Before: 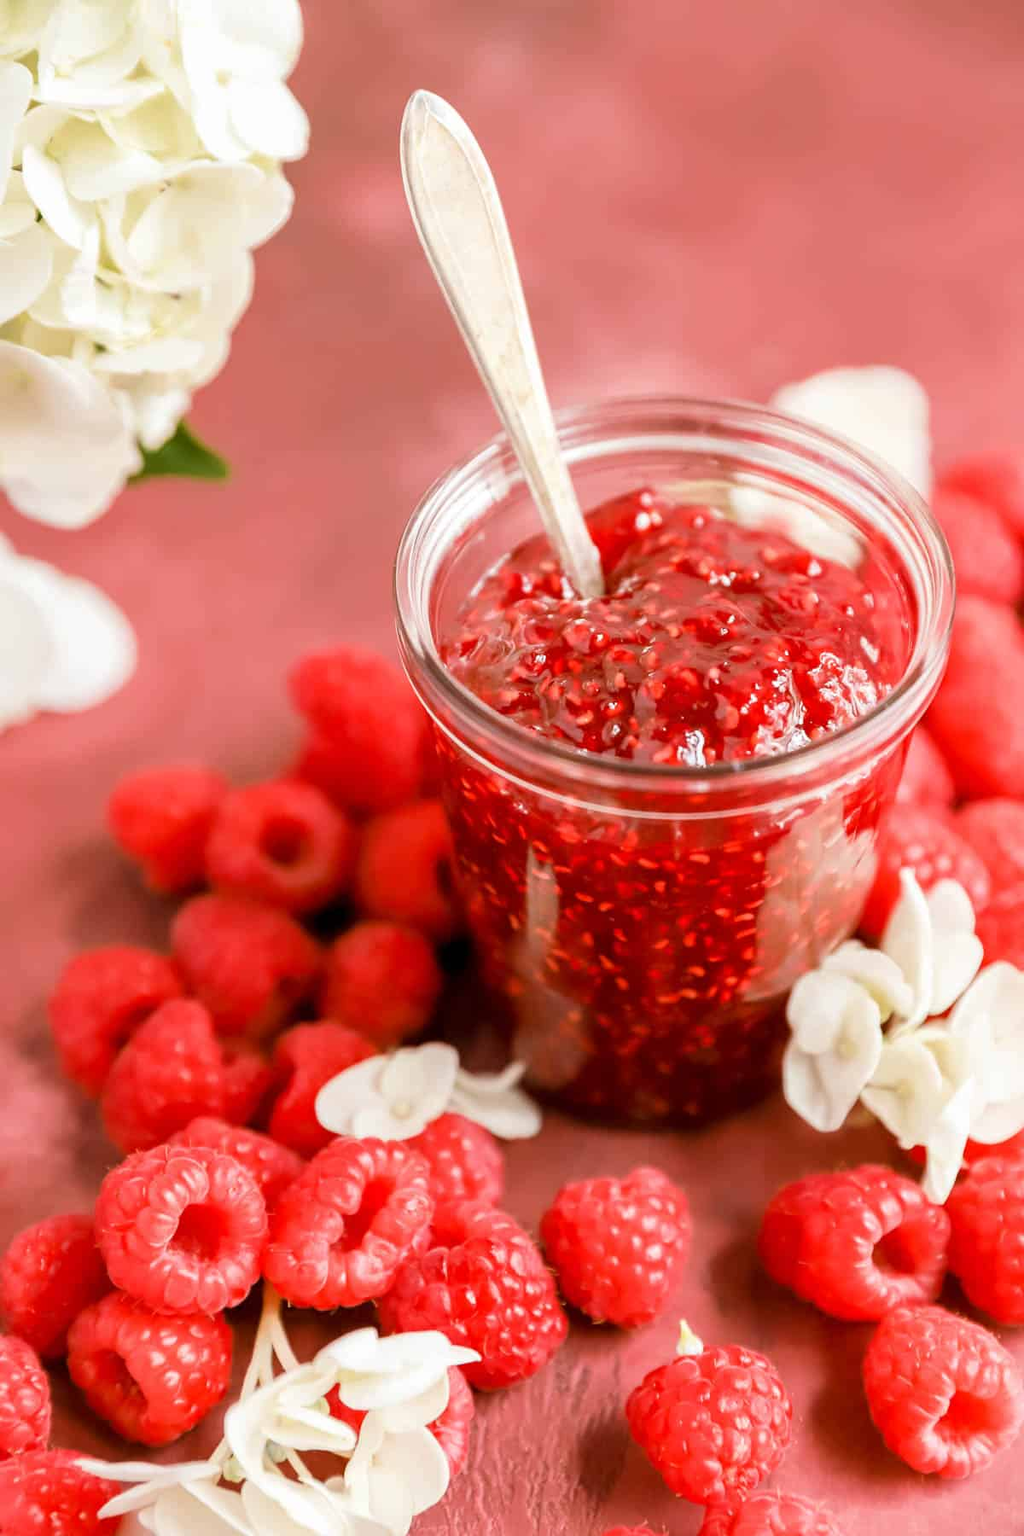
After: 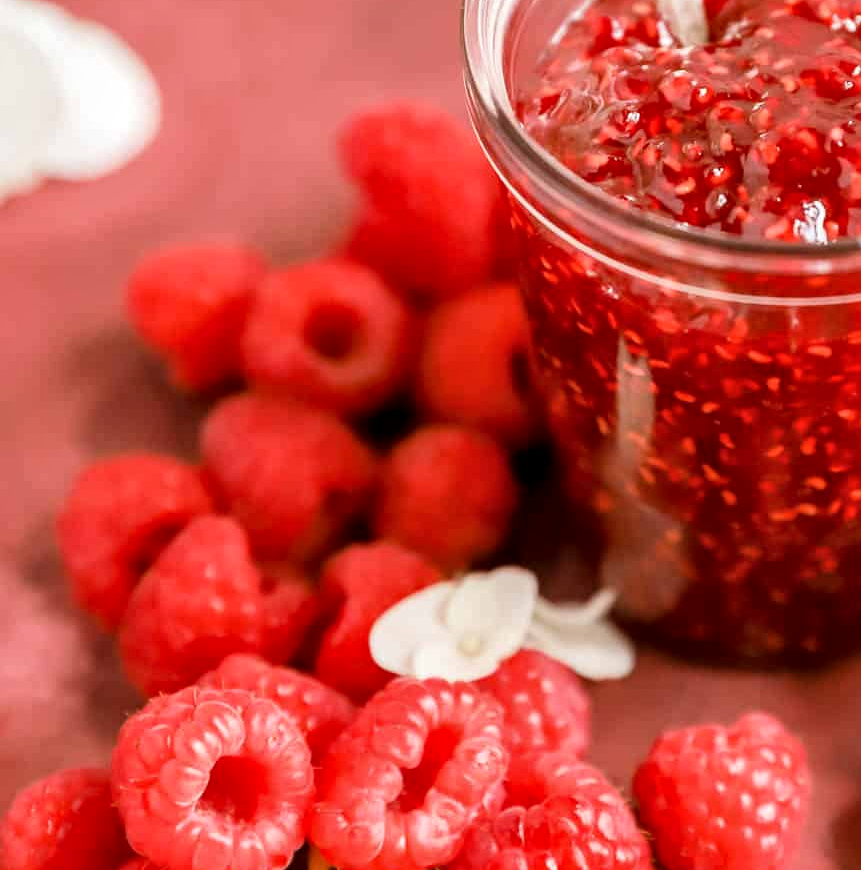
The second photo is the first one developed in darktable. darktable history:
local contrast: mode bilateral grid, contrast 20, coarseness 50, detail 128%, midtone range 0.2
crop: top 36.435%, right 28.249%, bottom 15.187%
